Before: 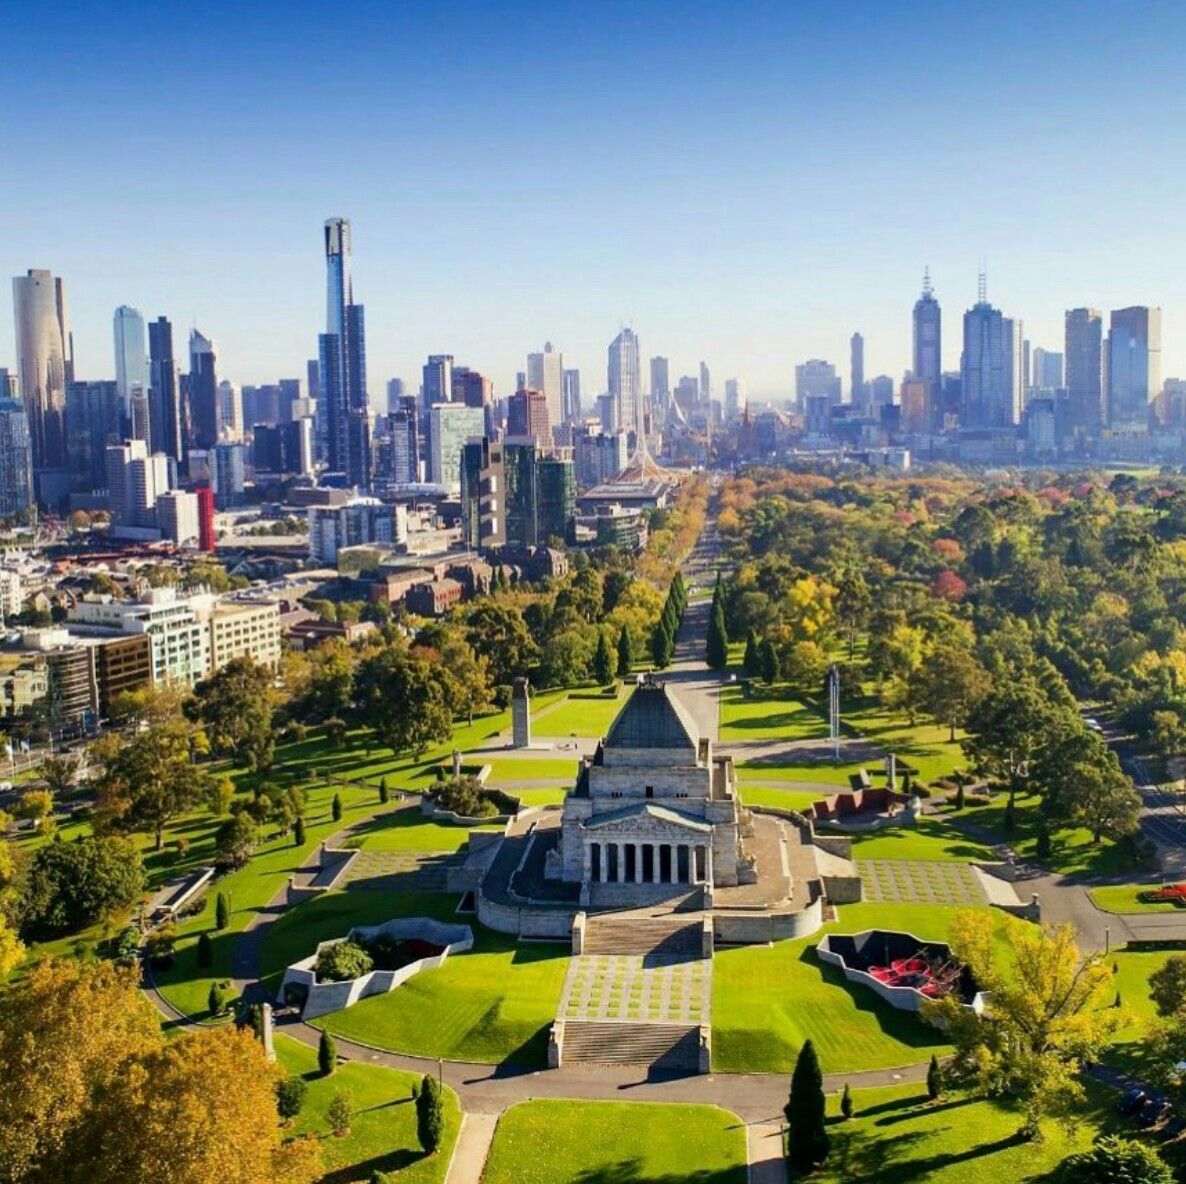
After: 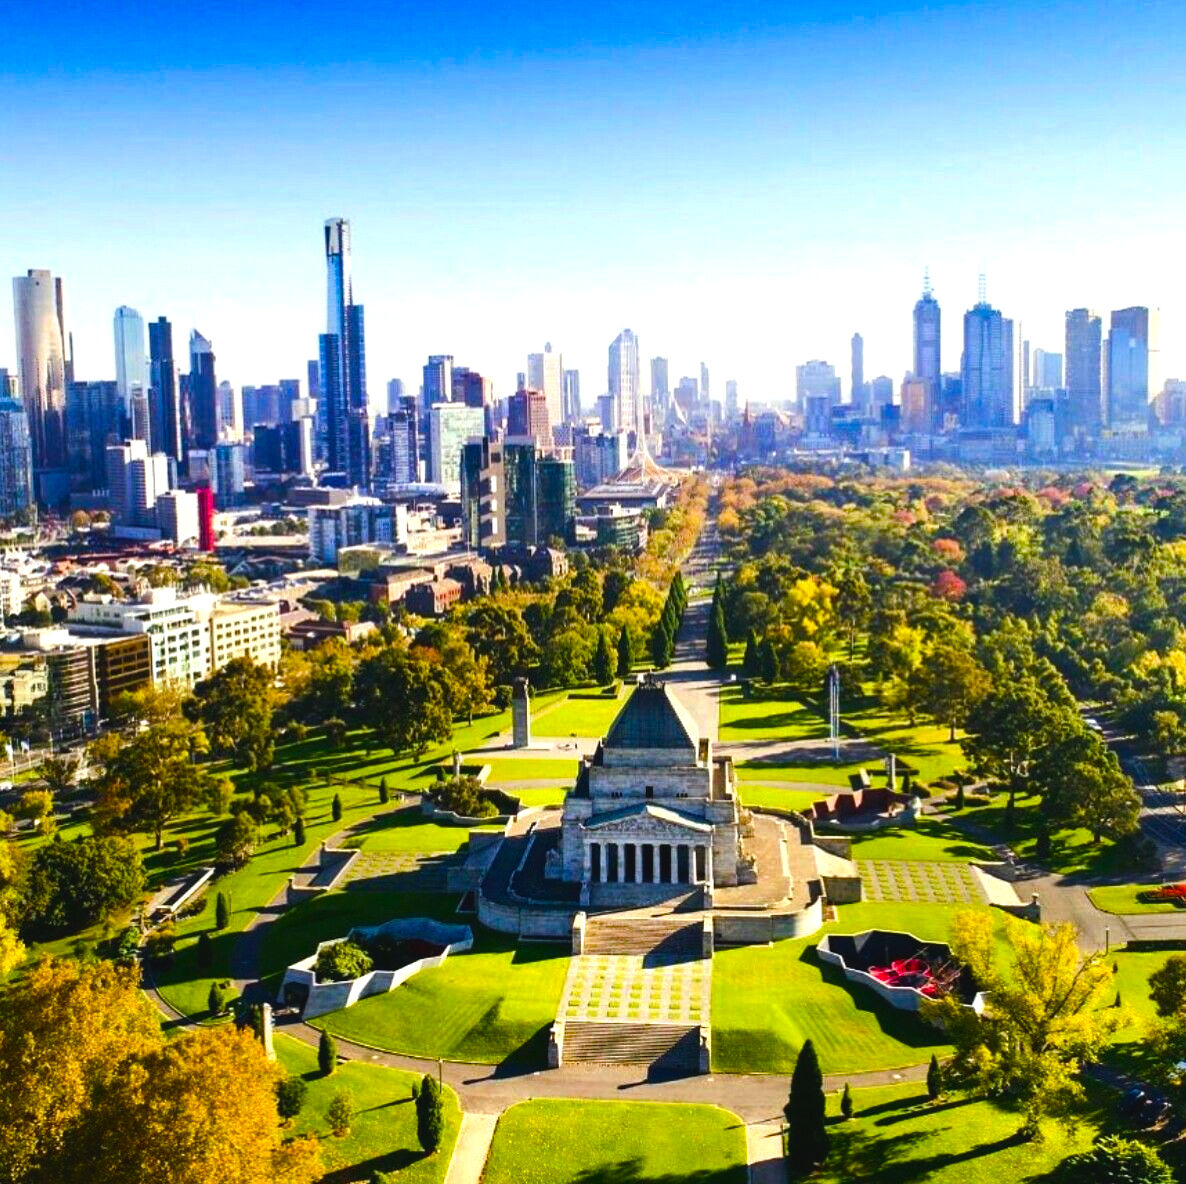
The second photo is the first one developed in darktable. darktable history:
tone equalizer: -8 EV -0.718 EV, -7 EV -0.705 EV, -6 EV -0.634 EV, -5 EV -0.409 EV, -3 EV 0.387 EV, -2 EV 0.6 EV, -1 EV 0.687 EV, +0 EV 0.743 EV, edges refinement/feathering 500, mask exposure compensation -1.57 EV, preserve details no
color balance rgb: global offset › luminance 0.475%, perceptual saturation grading › global saturation 40.76%, perceptual saturation grading › highlights -25.302%, perceptual saturation grading › mid-tones 34.833%, perceptual saturation grading › shadows 36.096%, global vibrance 14.551%
exposure: compensate highlight preservation false
